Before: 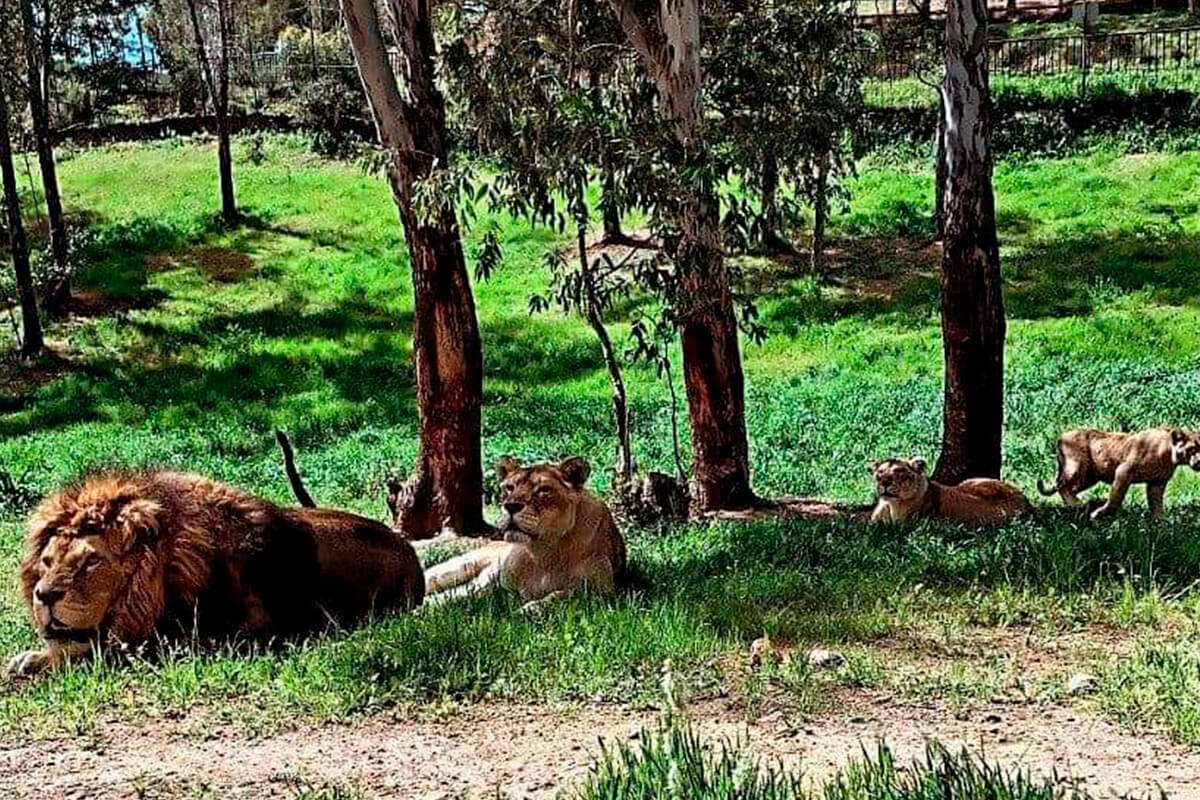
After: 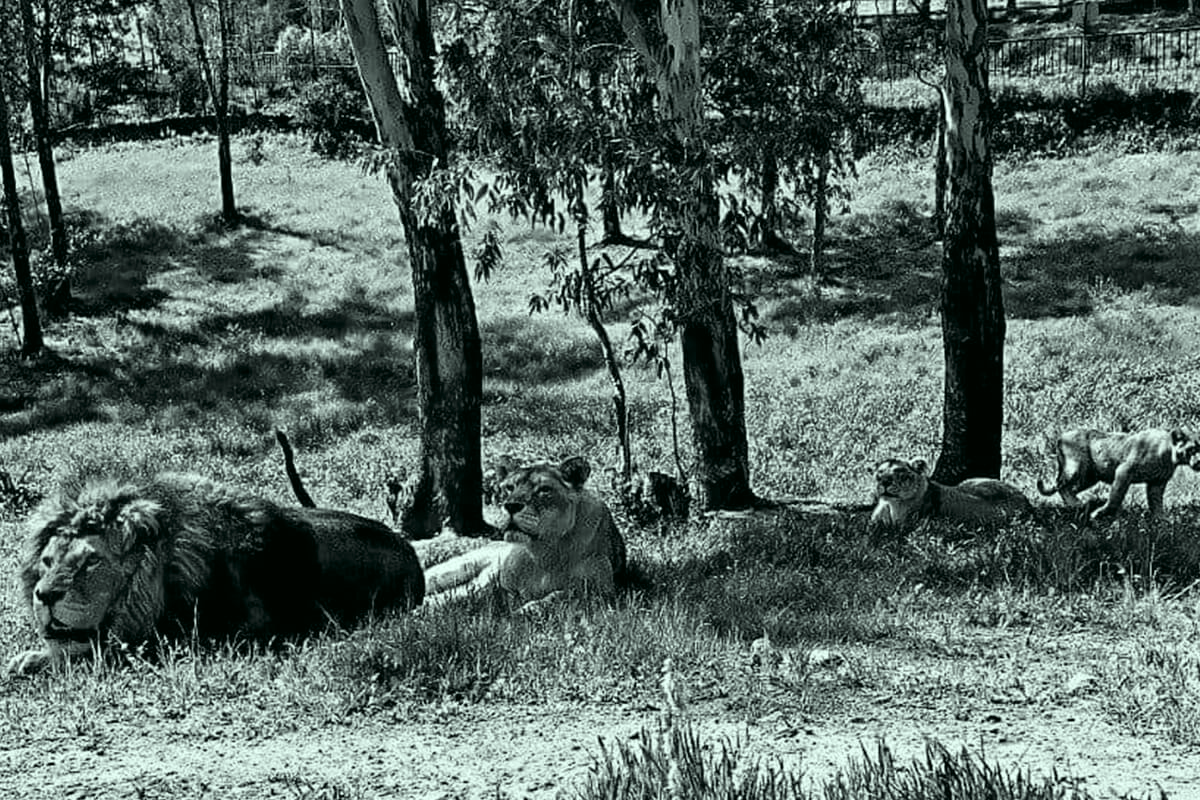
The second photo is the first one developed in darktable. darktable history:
color correction: highlights a* -7.33, highlights b* 1.26, shadows a* -3.55, saturation 1.4
contrast brightness saturation: saturation -1
